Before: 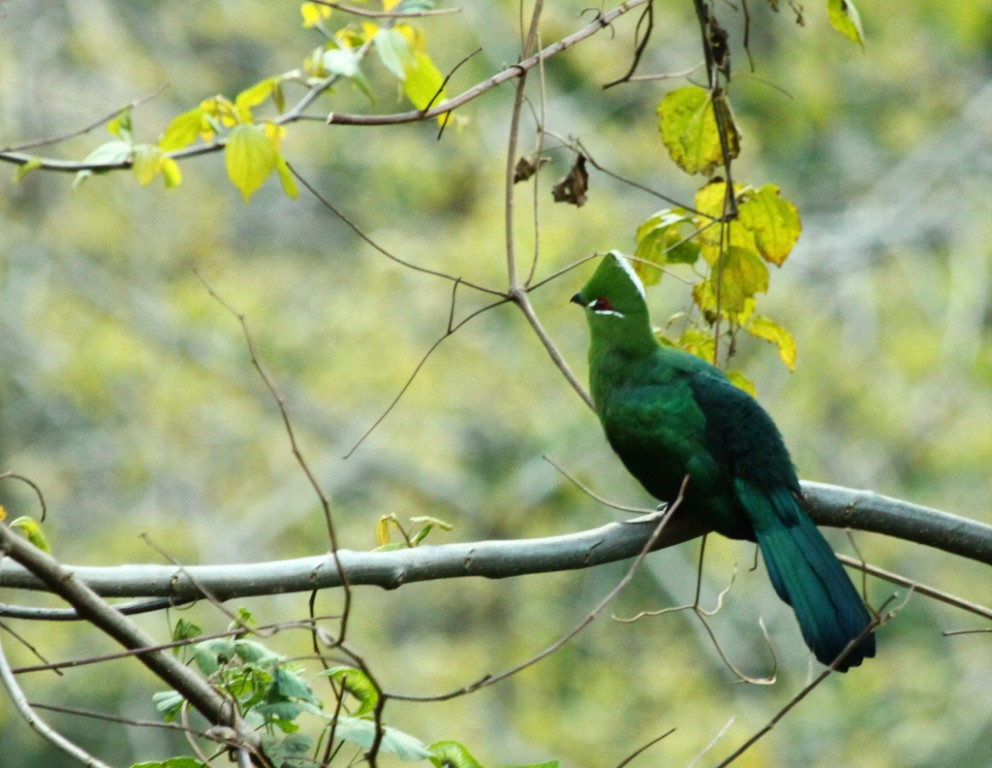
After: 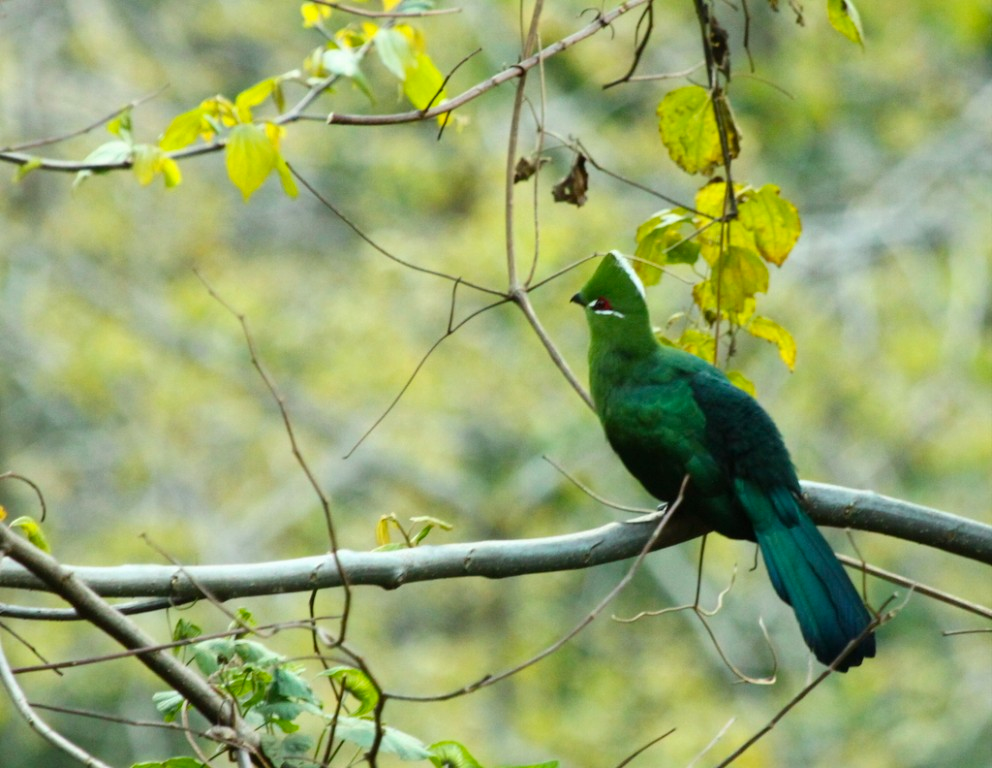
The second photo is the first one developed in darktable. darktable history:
color balance rgb: perceptual saturation grading › global saturation 0.14%, perceptual brilliance grading › global brilliance 2.727%, perceptual brilliance grading › highlights -3.313%, perceptual brilliance grading › shadows 2.992%, global vibrance 23.441%
